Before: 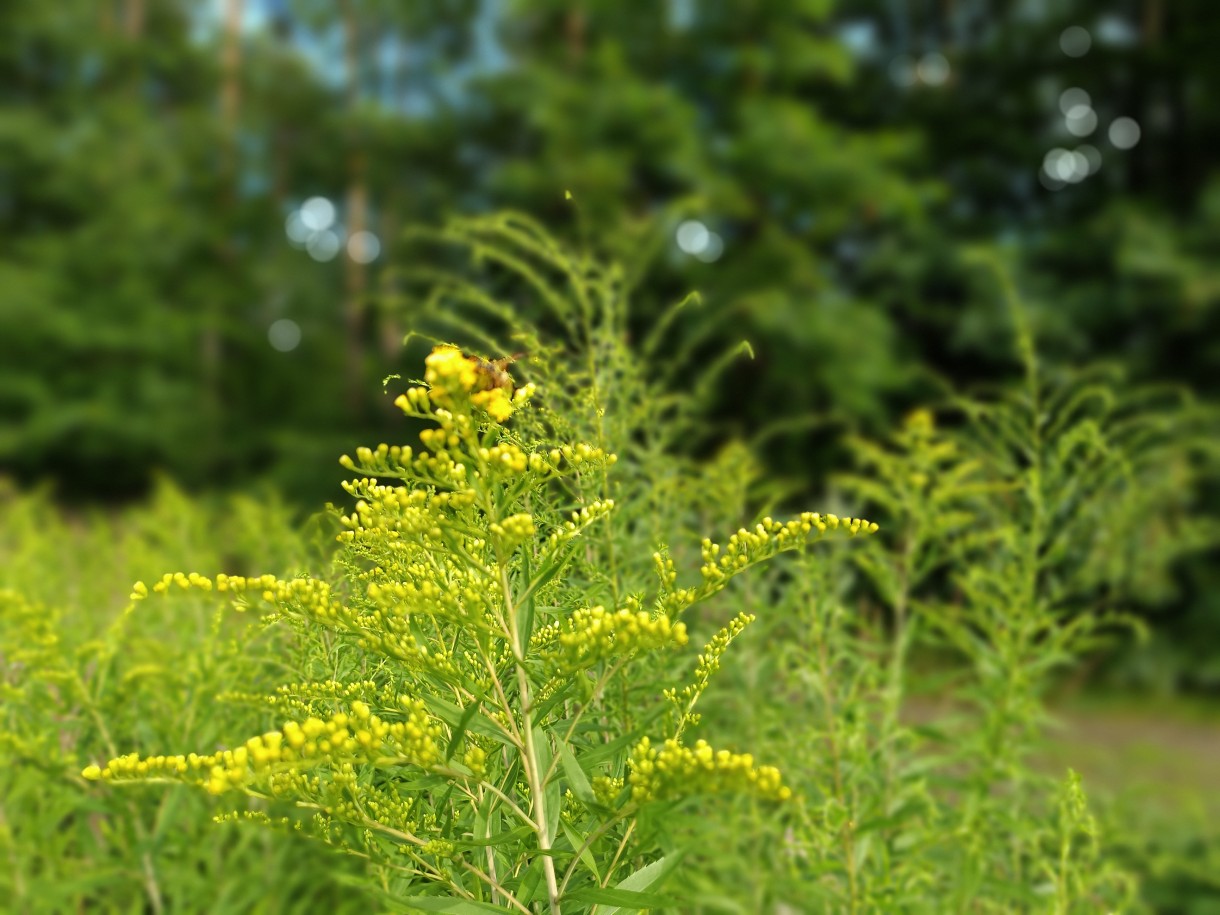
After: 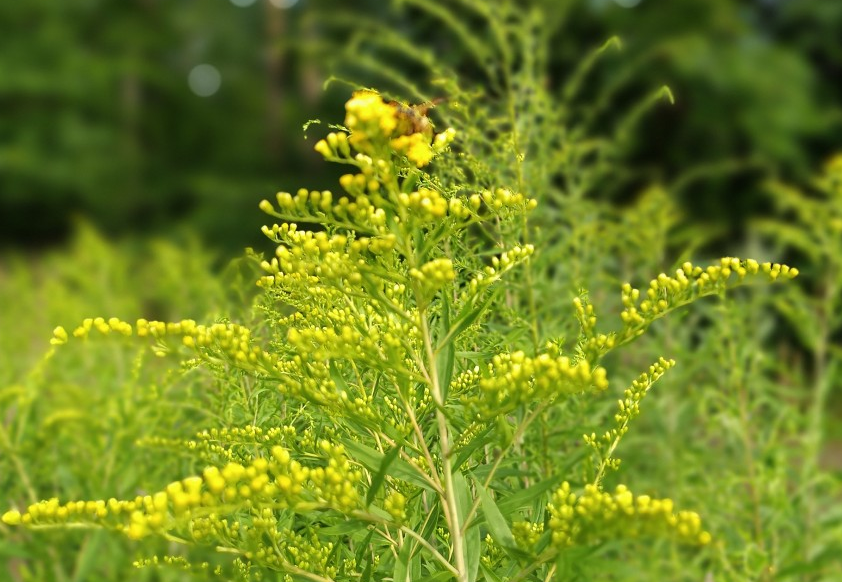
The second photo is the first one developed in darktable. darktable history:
crop: left 6.626%, top 27.977%, right 24.336%, bottom 8.362%
